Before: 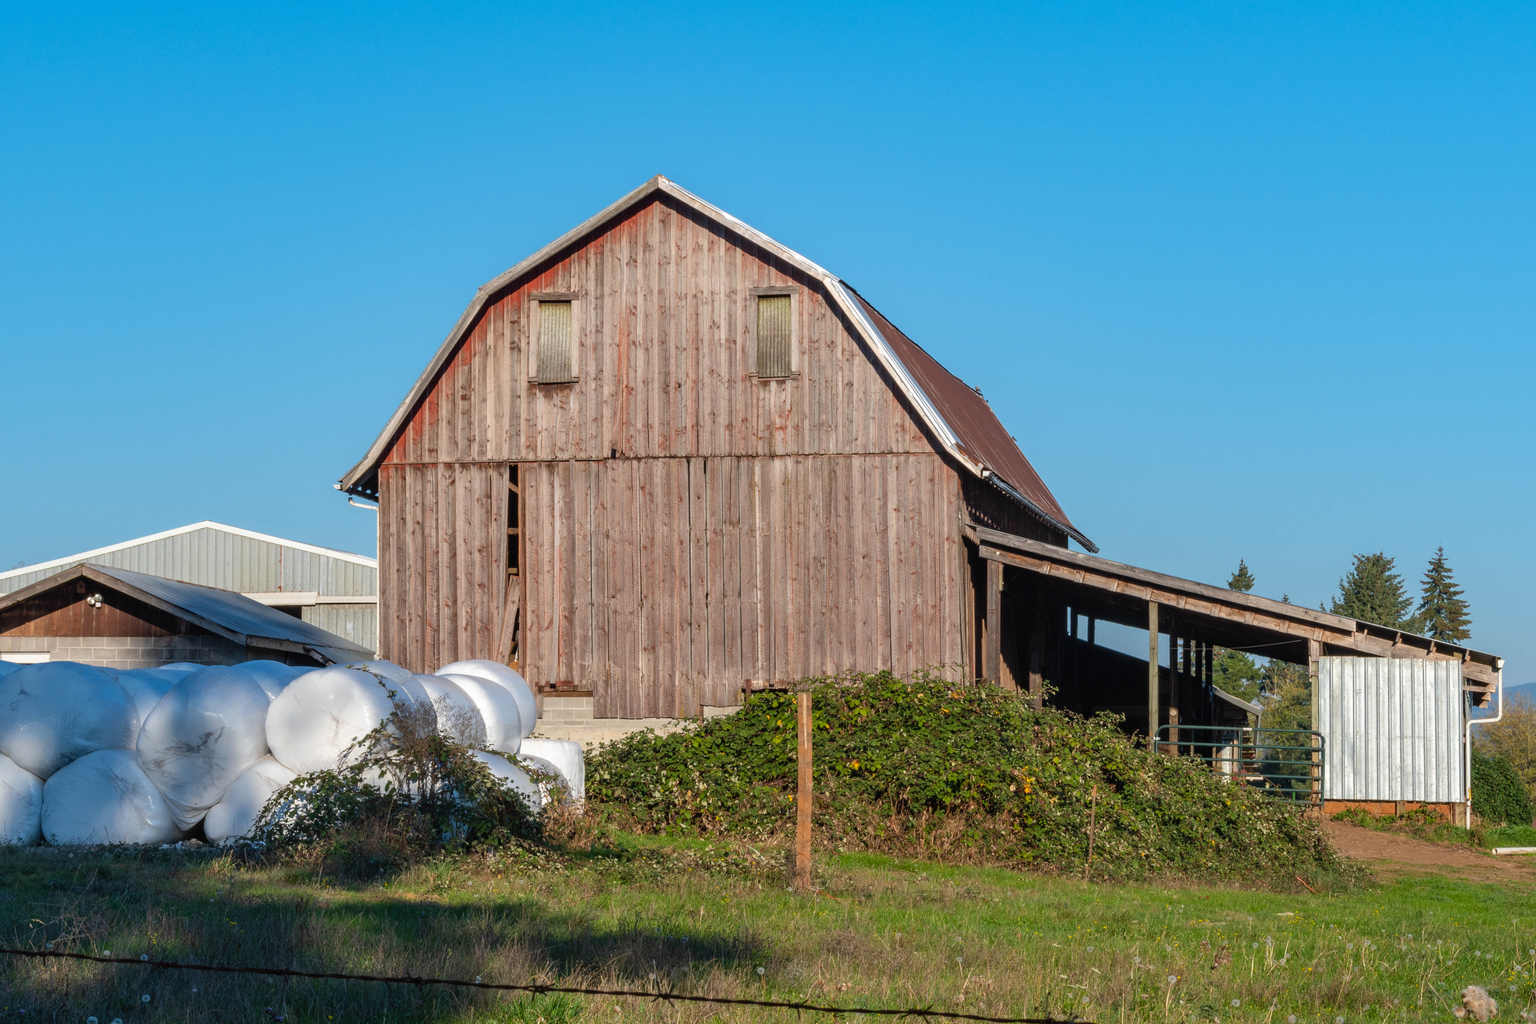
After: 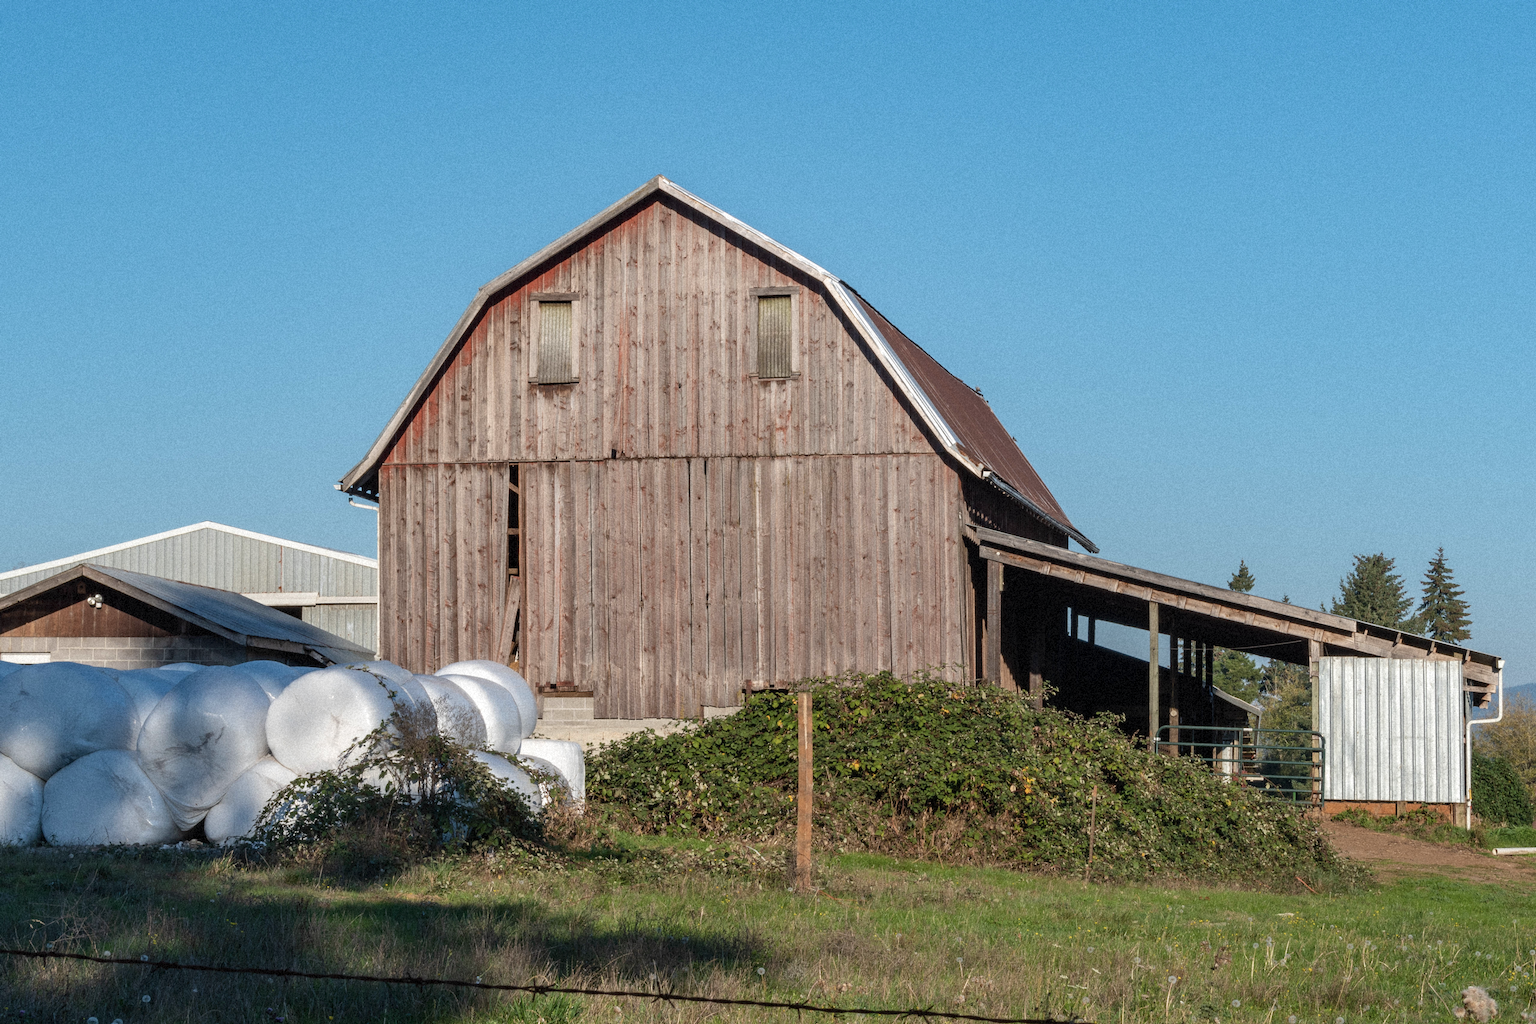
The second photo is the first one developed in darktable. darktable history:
contrast brightness saturation: contrast 0.06, brightness -0.01, saturation -0.23
grain: mid-tones bias 0%
